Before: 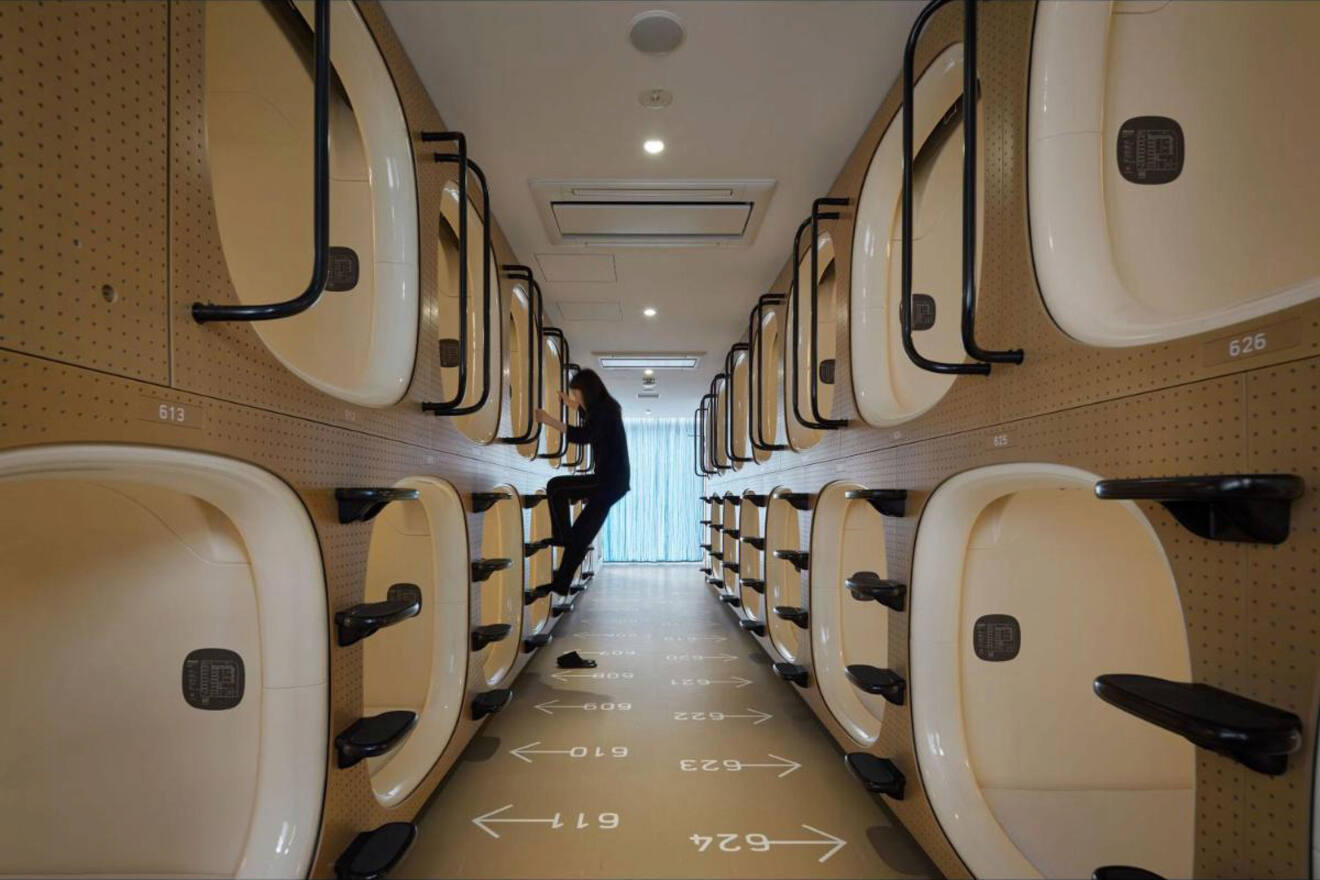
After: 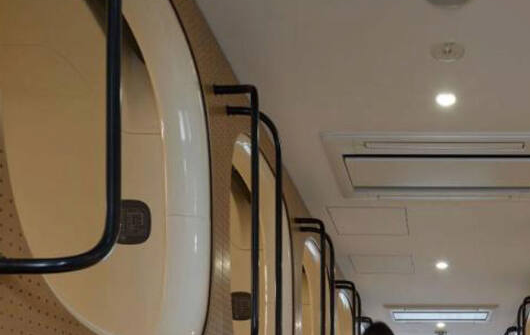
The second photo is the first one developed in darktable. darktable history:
crop: left 15.791%, top 5.446%, right 44.009%, bottom 56.475%
